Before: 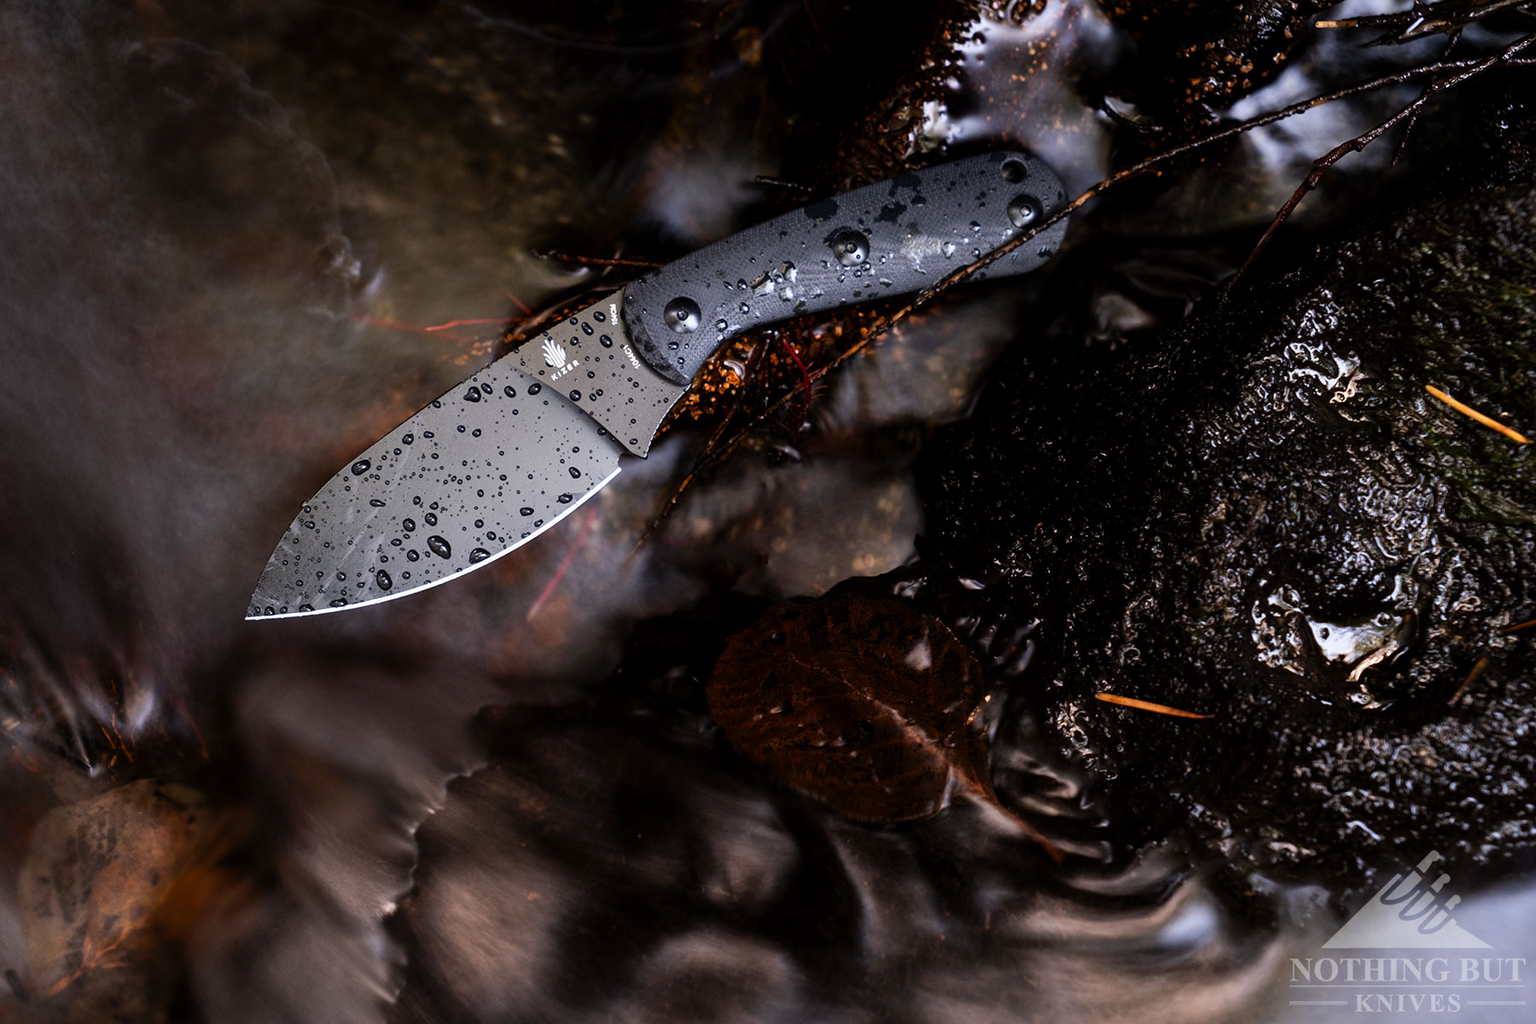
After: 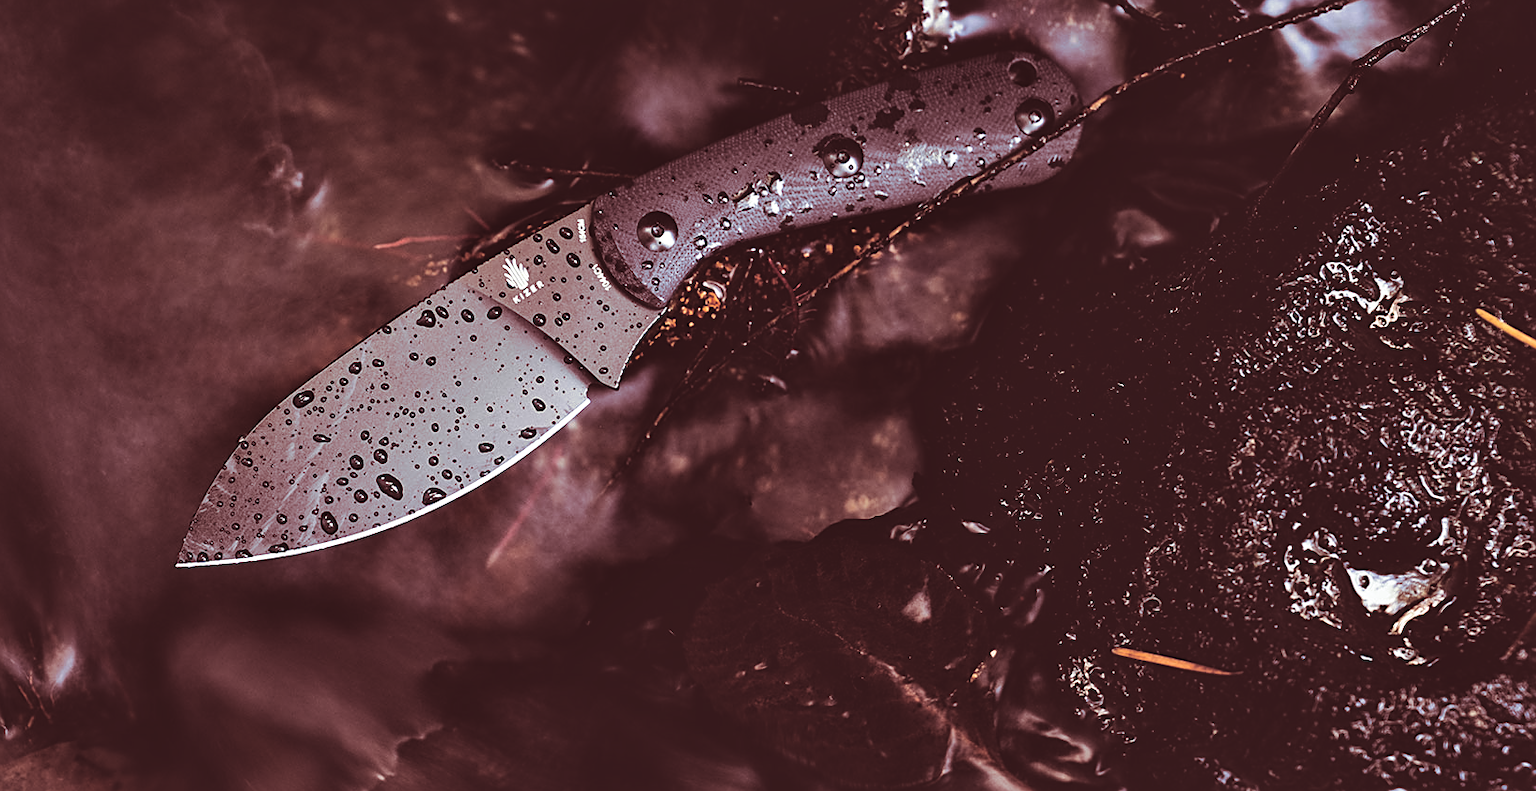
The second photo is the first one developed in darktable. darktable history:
crop: left 5.596%, top 10.314%, right 3.534%, bottom 19.395%
local contrast: mode bilateral grid, contrast 25, coarseness 47, detail 151%, midtone range 0.2
sharpen: on, module defaults
white balance: emerald 1
color balance rgb: shadows lift › luminance -10%, highlights gain › luminance 10%, saturation formula JzAzBz (2021)
exposure: black level correction -0.025, exposure -0.117 EV, compensate highlight preservation false
split-toning: compress 20%
